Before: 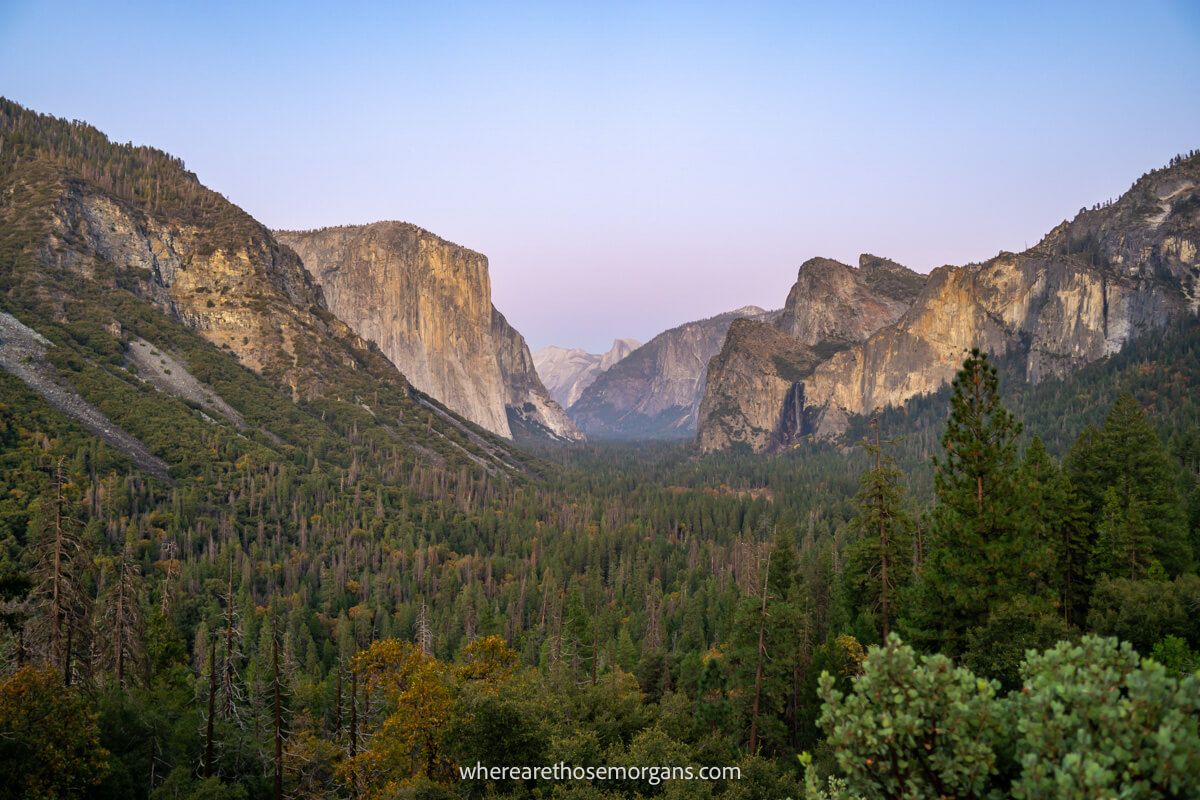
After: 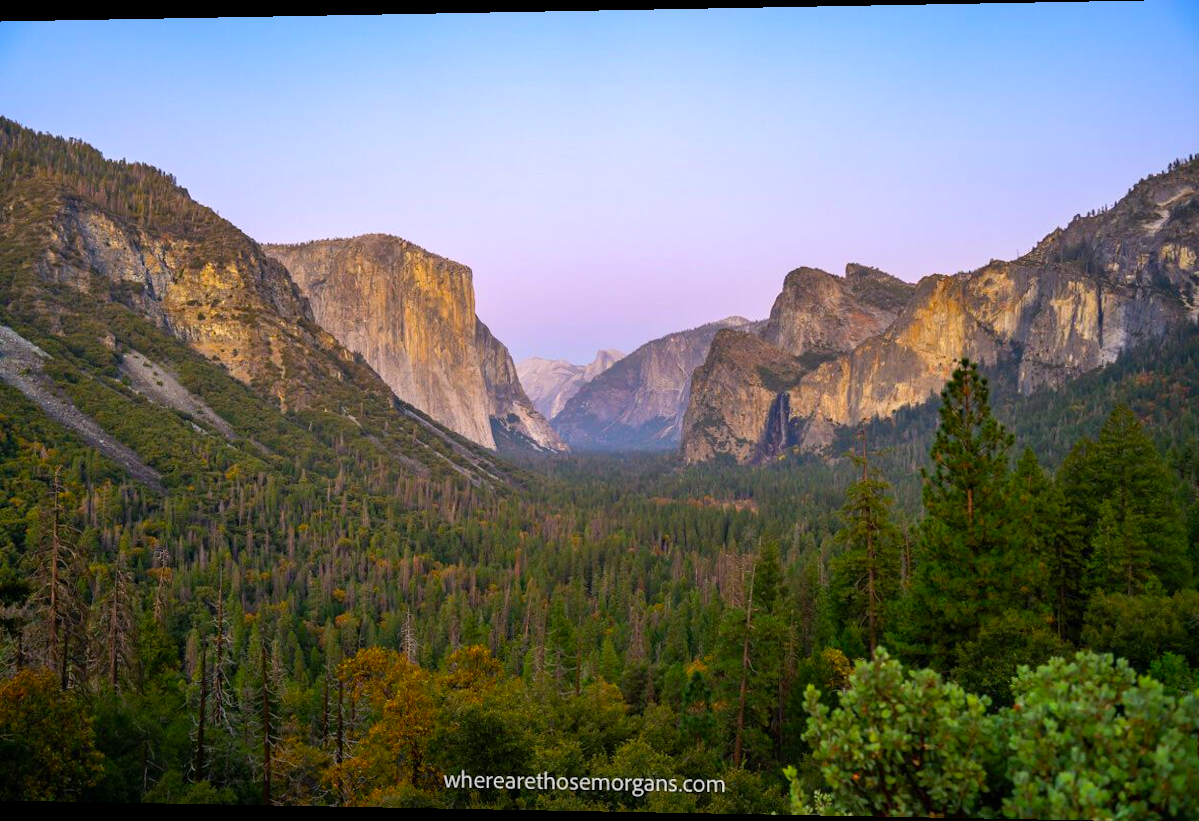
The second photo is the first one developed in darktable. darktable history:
rotate and perspective: lens shift (horizontal) -0.055, automatic cropping off
color correction: highlights a* 3.22, highlights b* 1.93, saturation 1.19
color balance: output saturation 120%
white balance: red 0.976, blue 1.04
